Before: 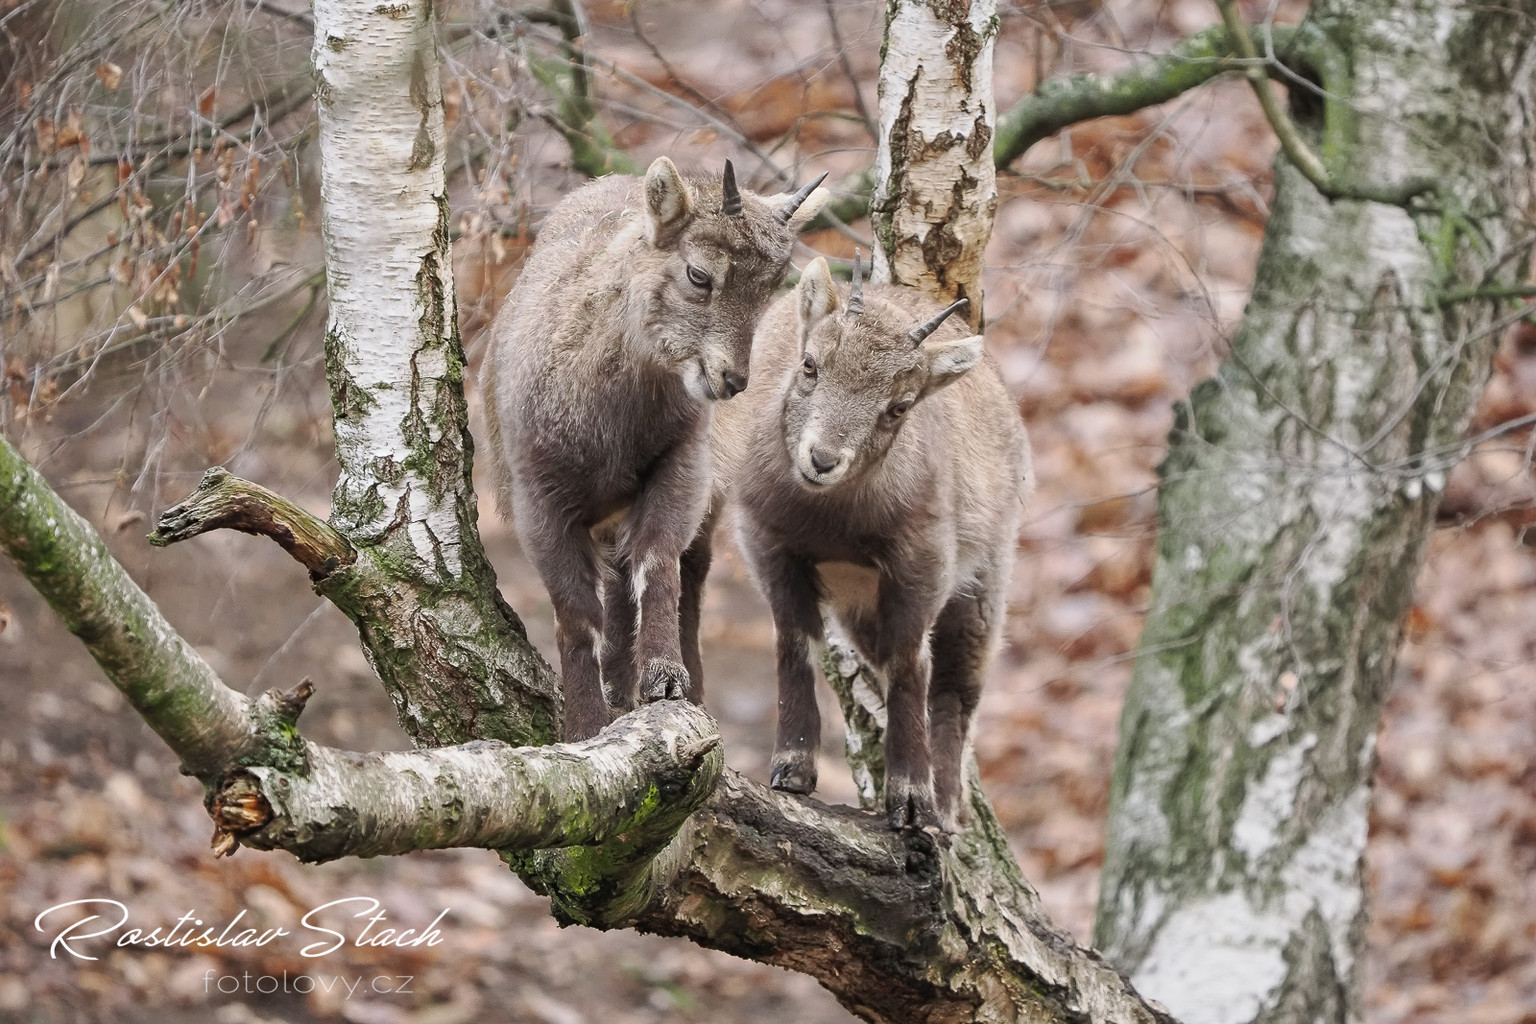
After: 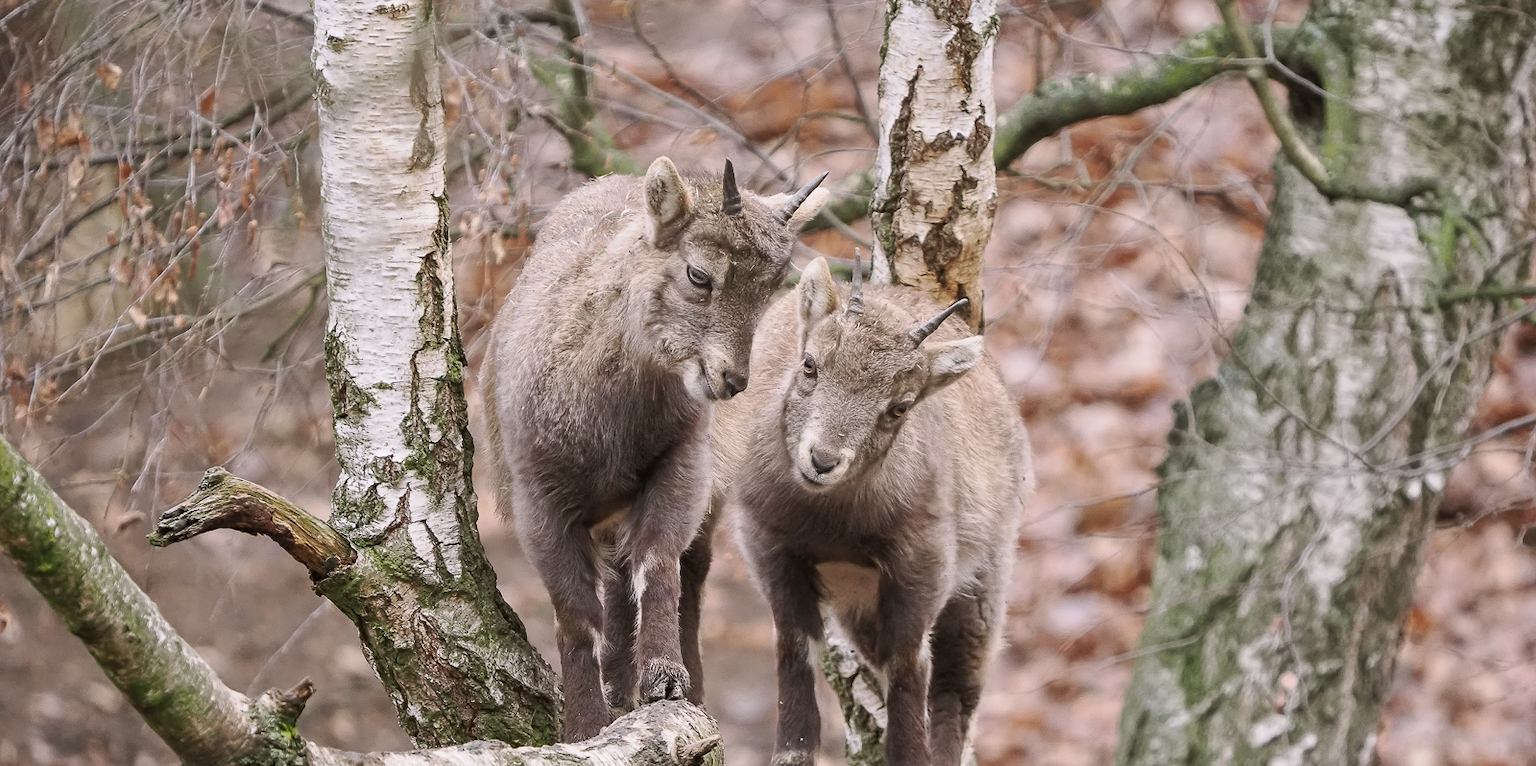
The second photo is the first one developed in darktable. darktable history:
crop: bottom 24.967%
color correction: highlights a* 3.12, highlights b* -1.55, shadows a* -0.101, shadows b* 2.52, saturation 0.98
